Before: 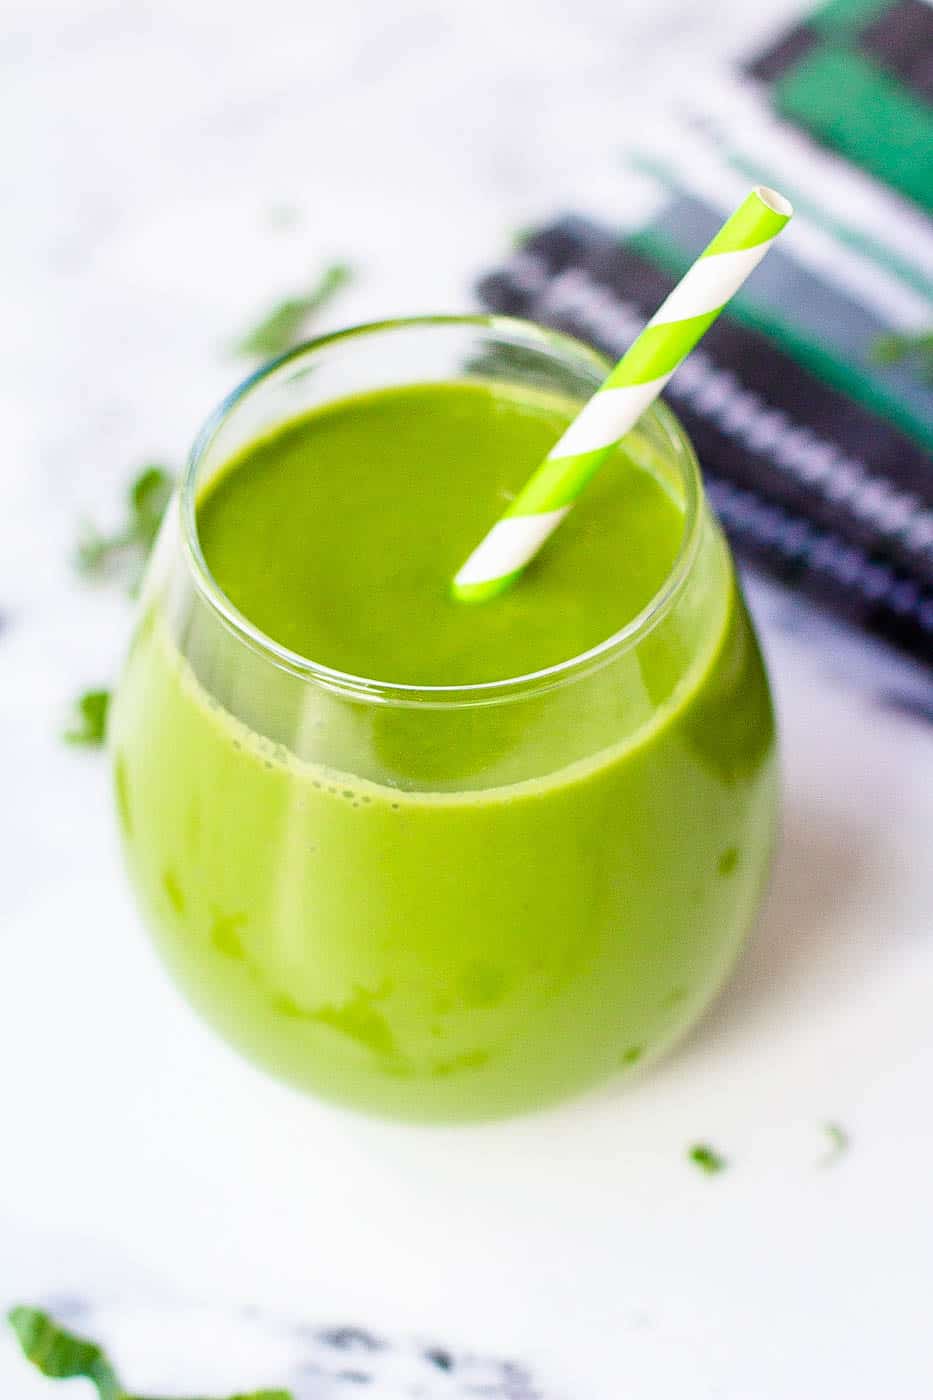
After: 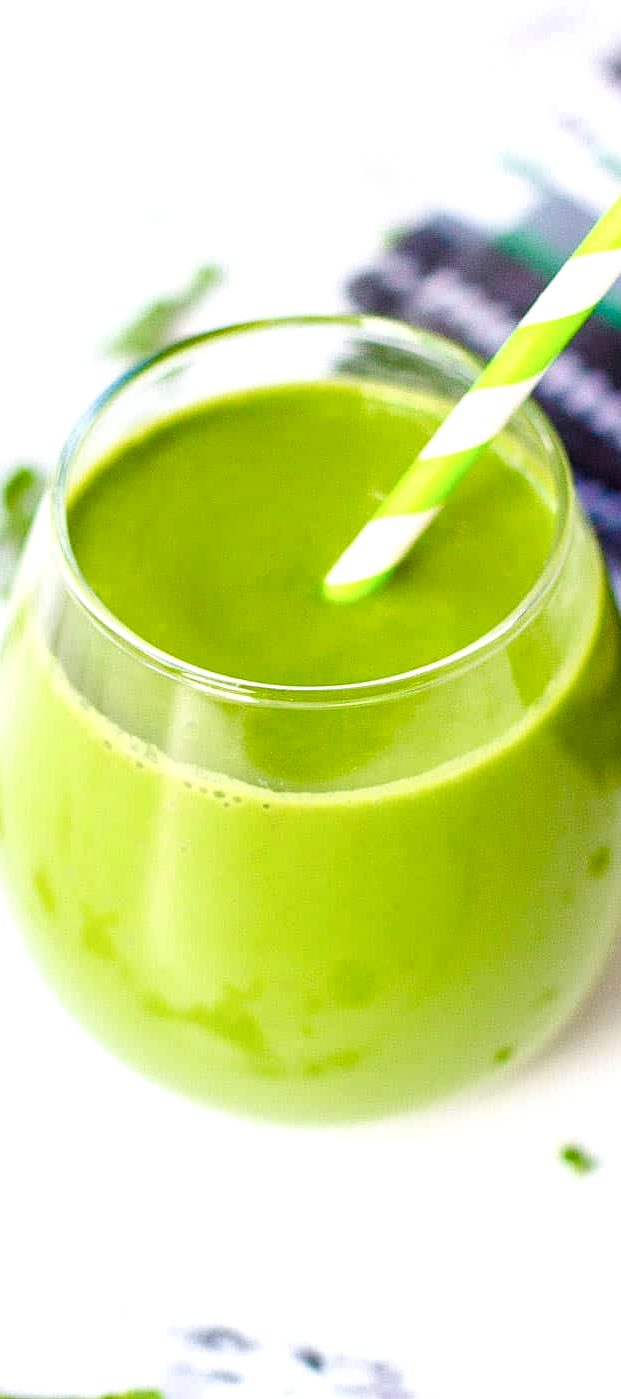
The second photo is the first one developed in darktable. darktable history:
color balance rgb: perceptual saturation grading › global saturation 20%, perceptual saturation grading › highlights -25.491%, perceptual saturation grading › shadows 49.492%, global vibrance 5.405%
exposure: exposure -0.426 EV, compensate highlight preservation false
crop and rotate: left 13.873%, right 19.508%
tone equalizer: -8 EV -0.762 EV, -7 EV -0.669 EV, -6 EV -0.581 EV, -5 EV -0.41 EV, -3 EV 0.379 EV, -2 EV 0.6 EV, -1 EV 0.674 EV, +0 EV 0.721 EV
